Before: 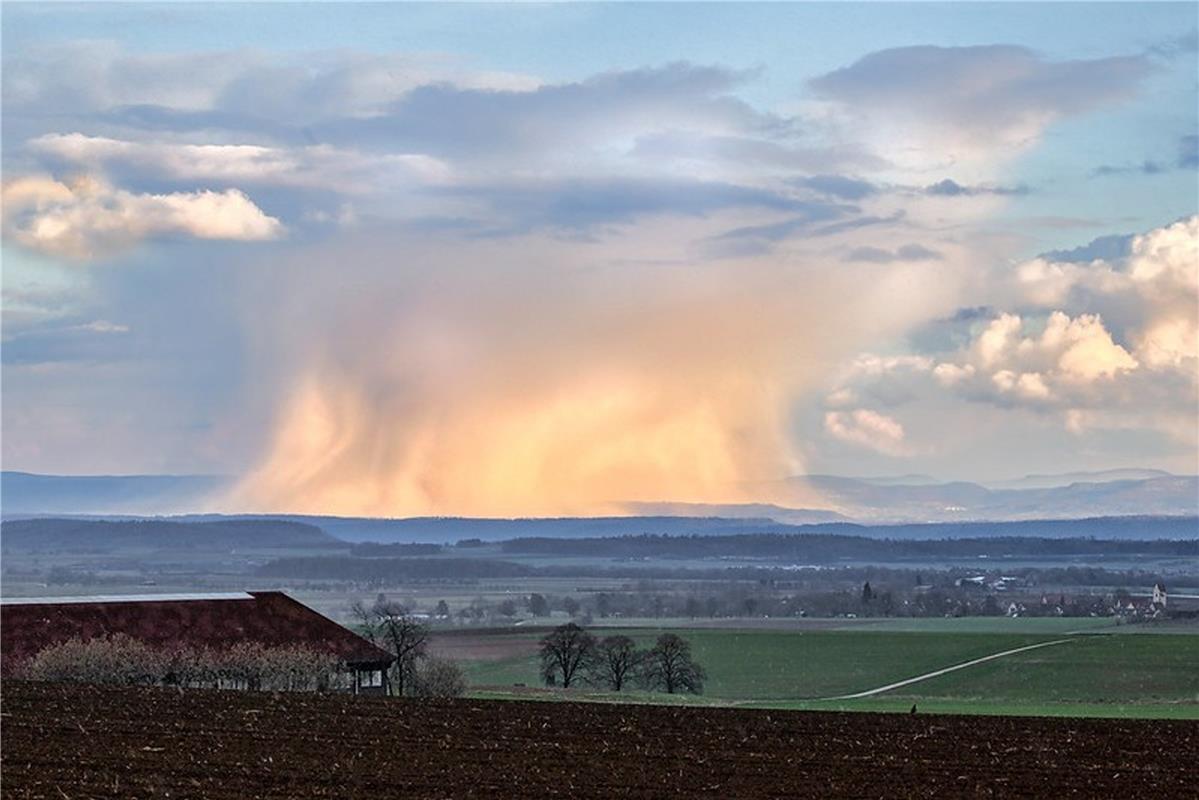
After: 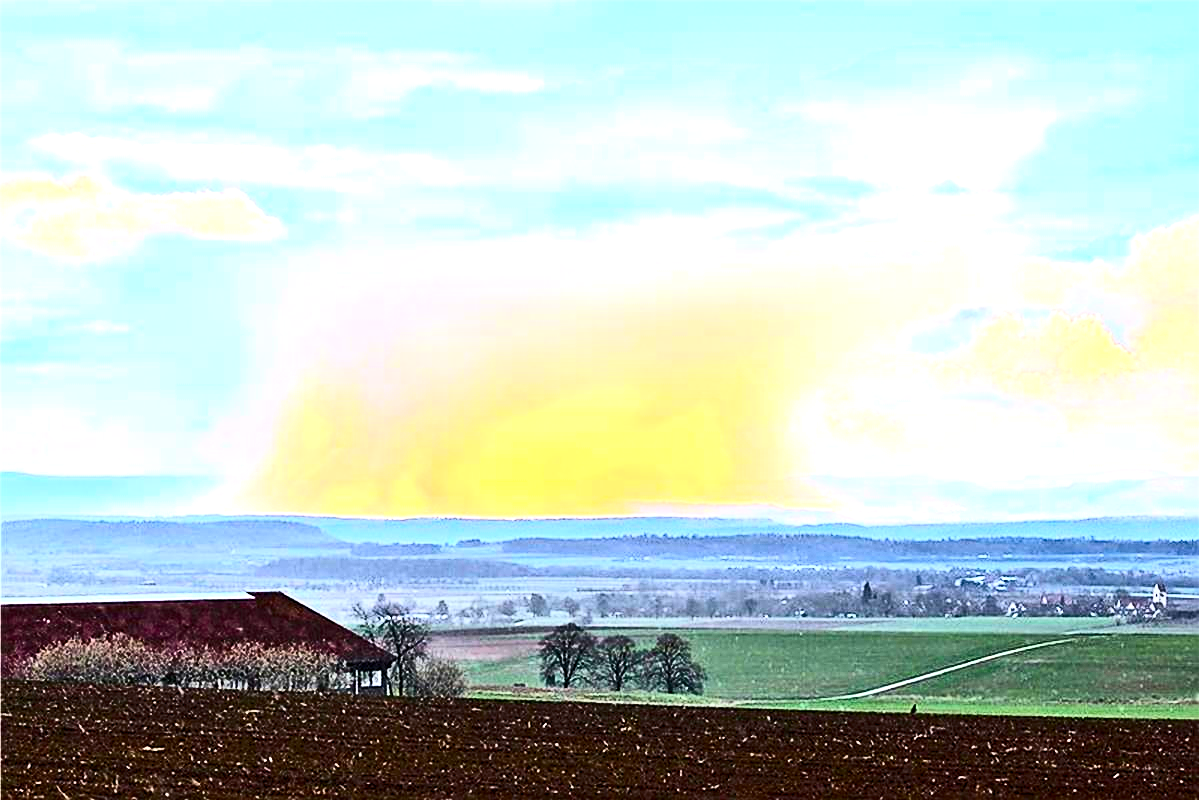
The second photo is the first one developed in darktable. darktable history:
contrast brightness saturation: contrast 0.4, brightness 0.11, saturation 0.209
exposure: black level correction 0, exposure 1.328 EV, compensate highlight preservation false
color balance rgb: perceptual saturation grading › global saturation 25.021%, global vibrance 20%
sharpen: on, module defaults
